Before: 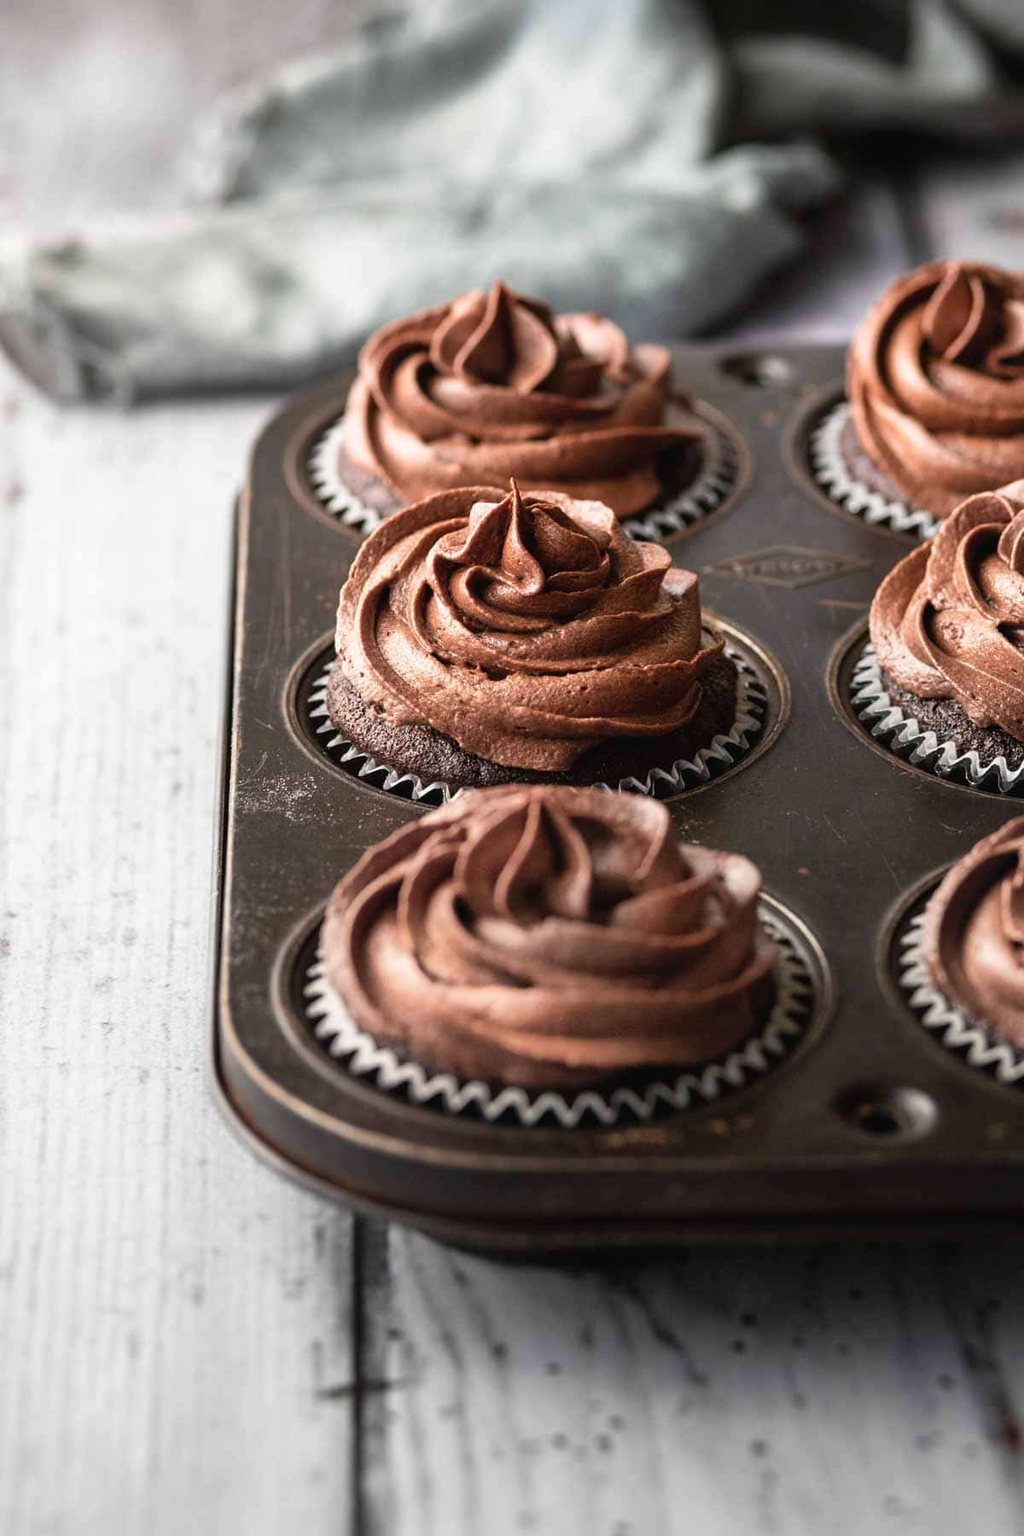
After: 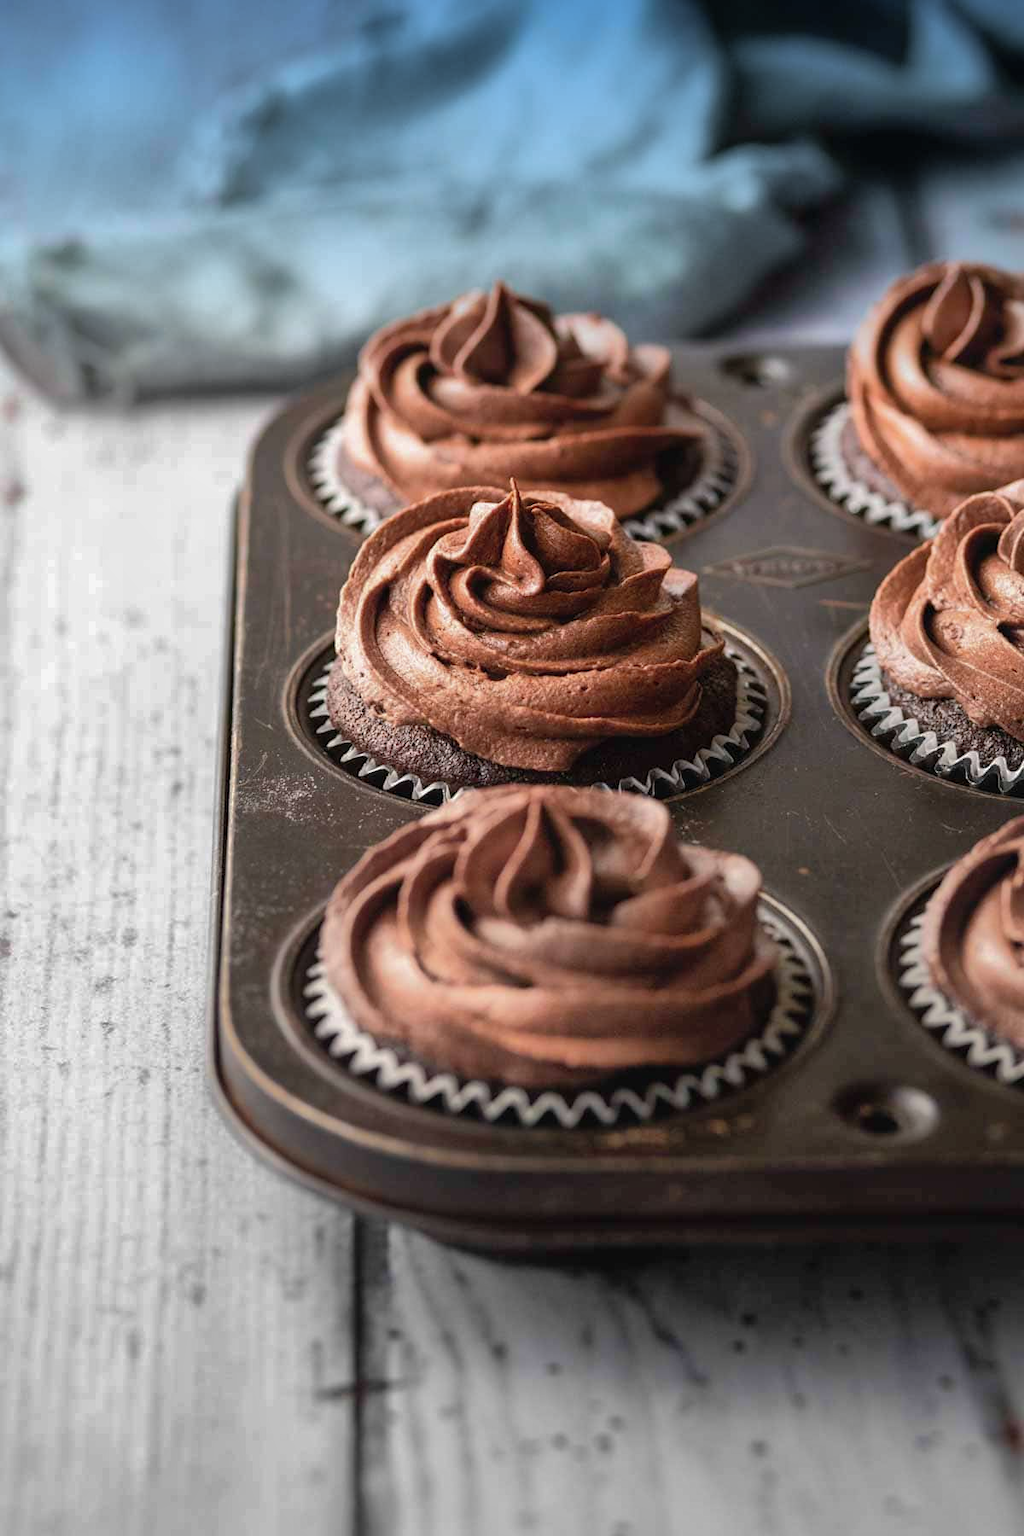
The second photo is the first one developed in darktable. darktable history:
graduated density: density 2.02 EV, hardness 44%, rotation 0.374°, offset 8.21, hue 208.8°, saturation 97%
shadows and highlights: shadows 40, highlights -60
